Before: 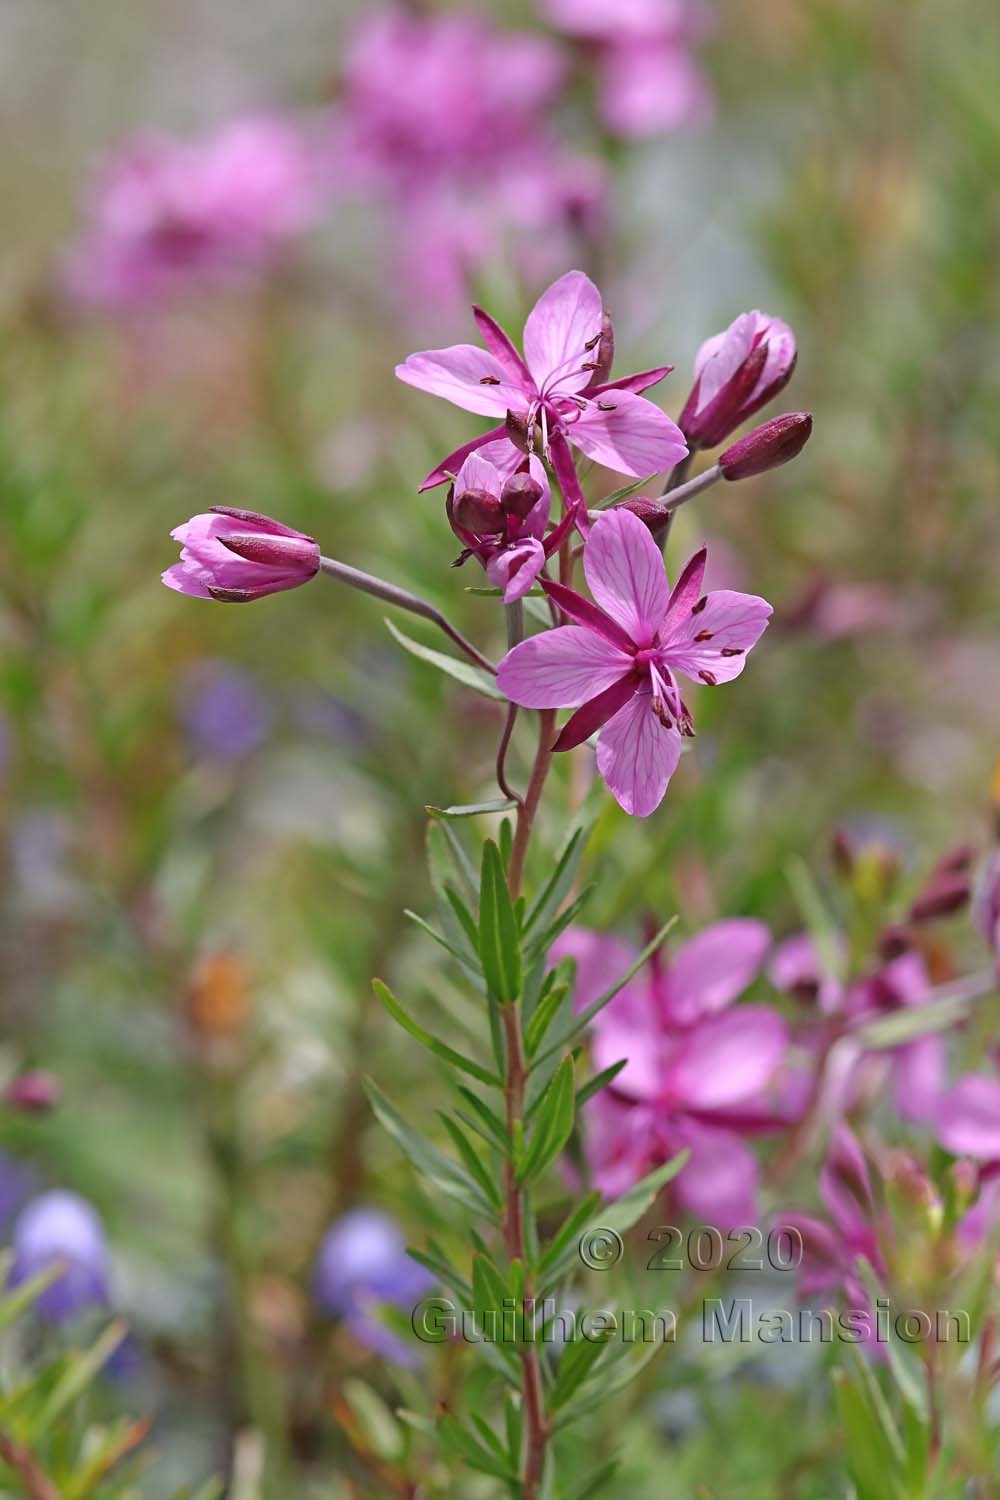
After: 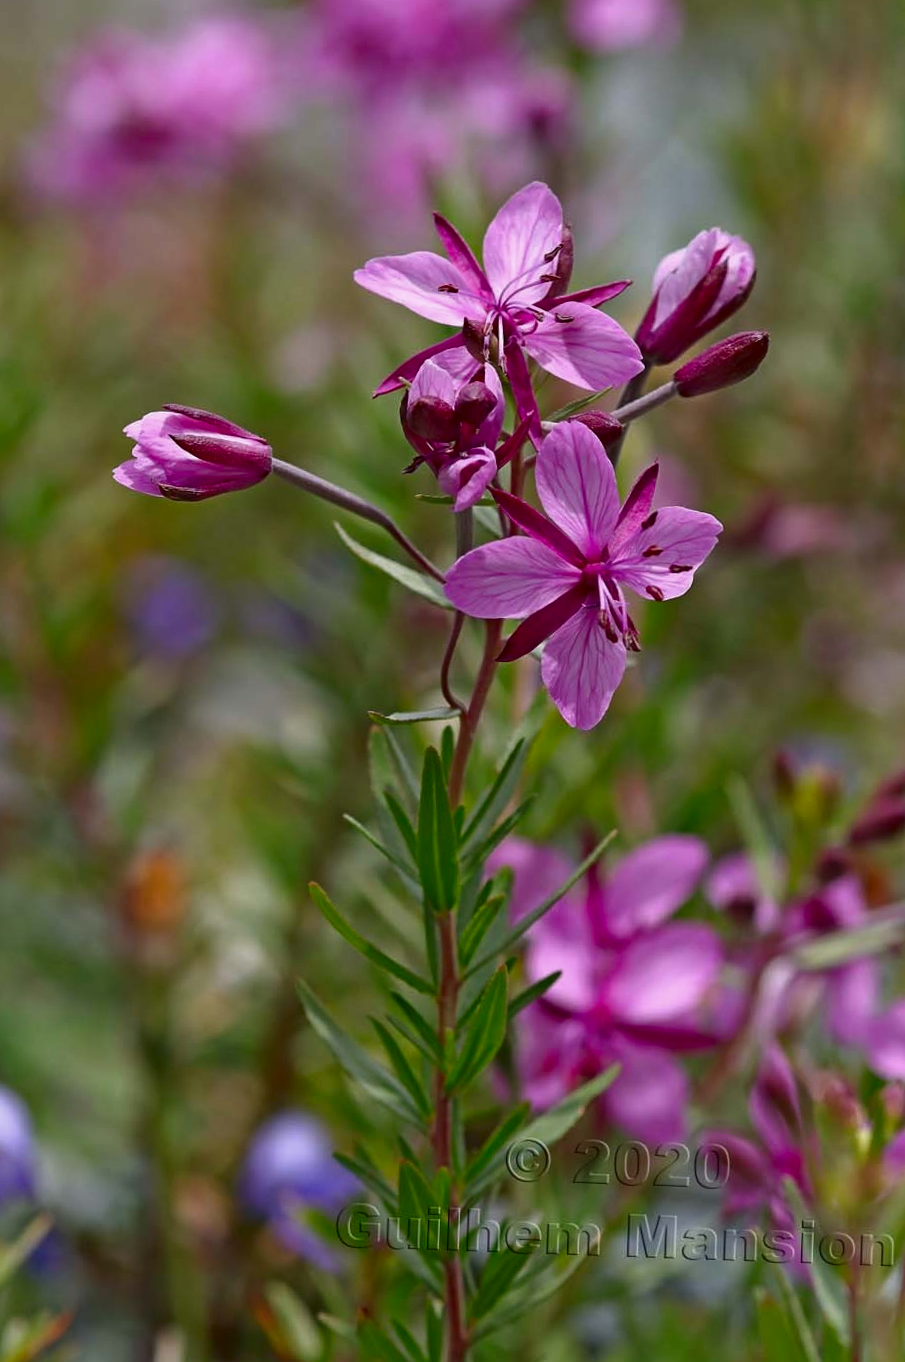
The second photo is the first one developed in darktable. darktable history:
crop and rotate: angle -2.05°, left 3.159%, top 3.858%, right 1.549%, bottom 0.485%
contrast brightness saturation: brightness -0.216, saturation 0.082
